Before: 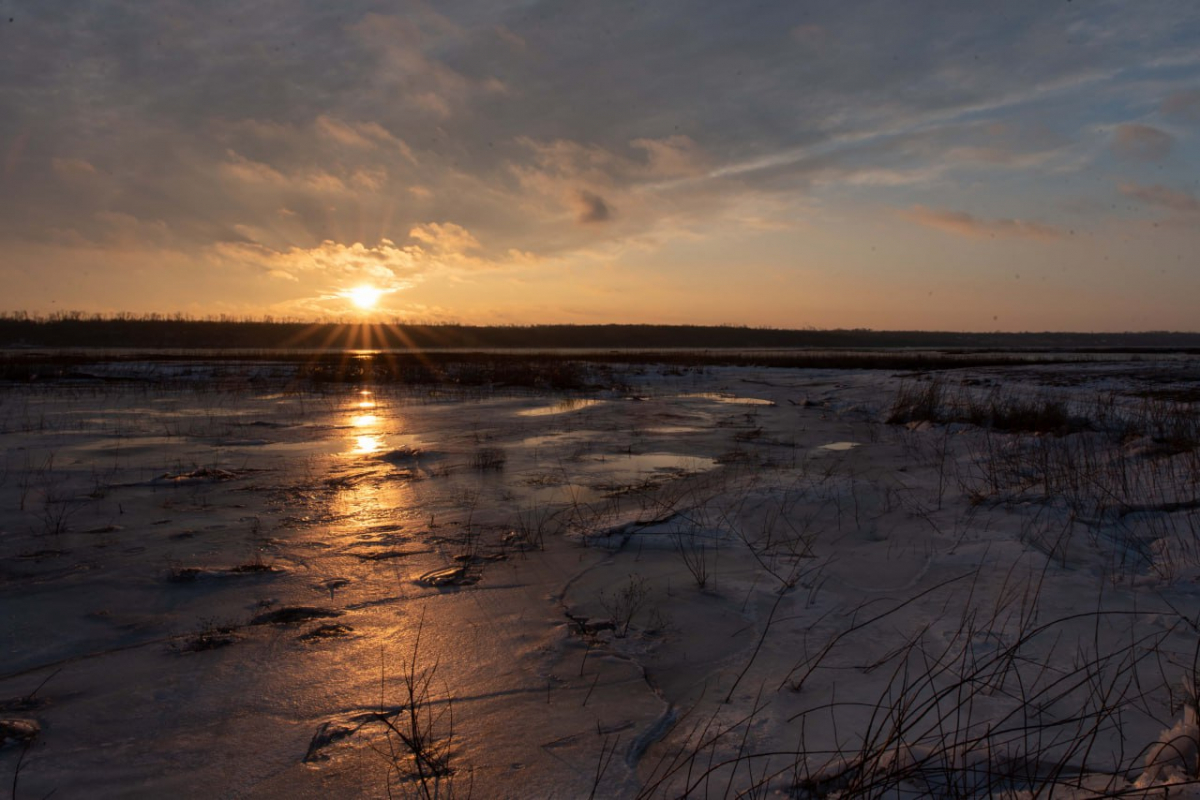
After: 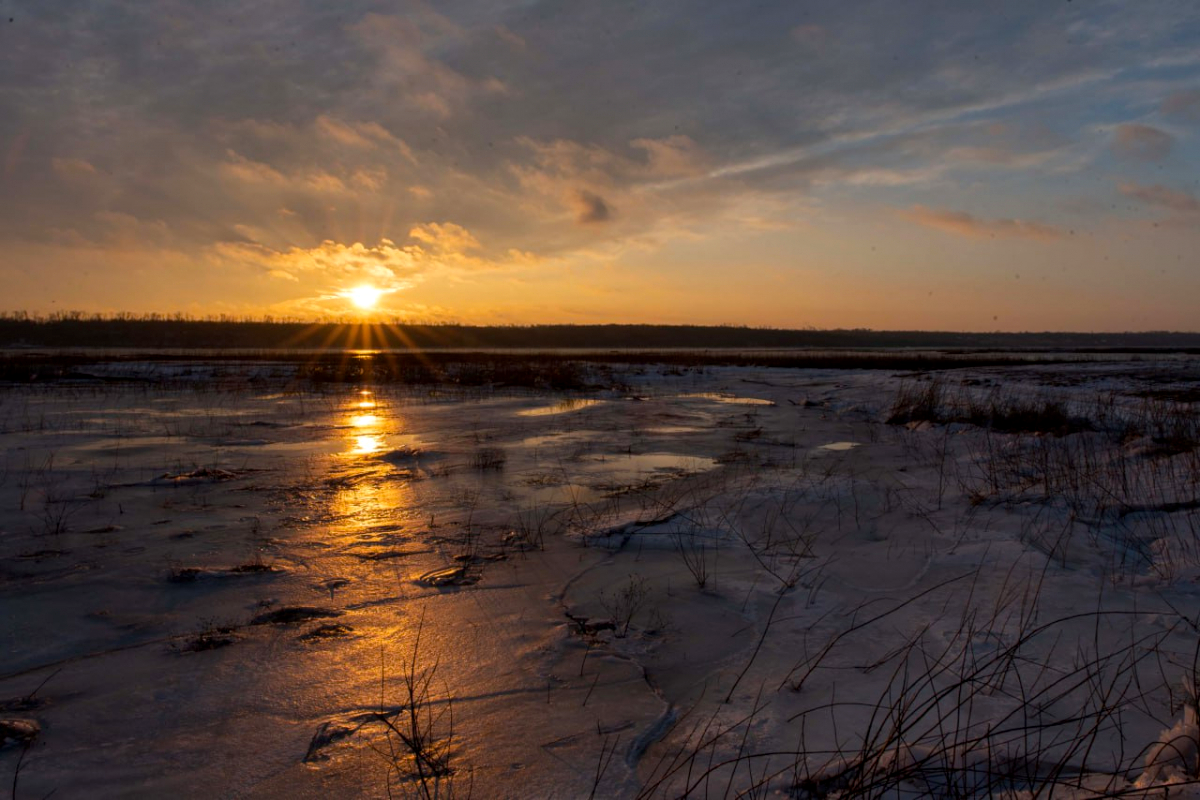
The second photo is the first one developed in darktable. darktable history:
exposure: compensate highlight preservation false
color balance rgb: perceptual saturation grading › global saturation 25%, global vibrance 10%
local contrast: highlights 100%, shadows 100%, detail 120%, midtone range 0.2
